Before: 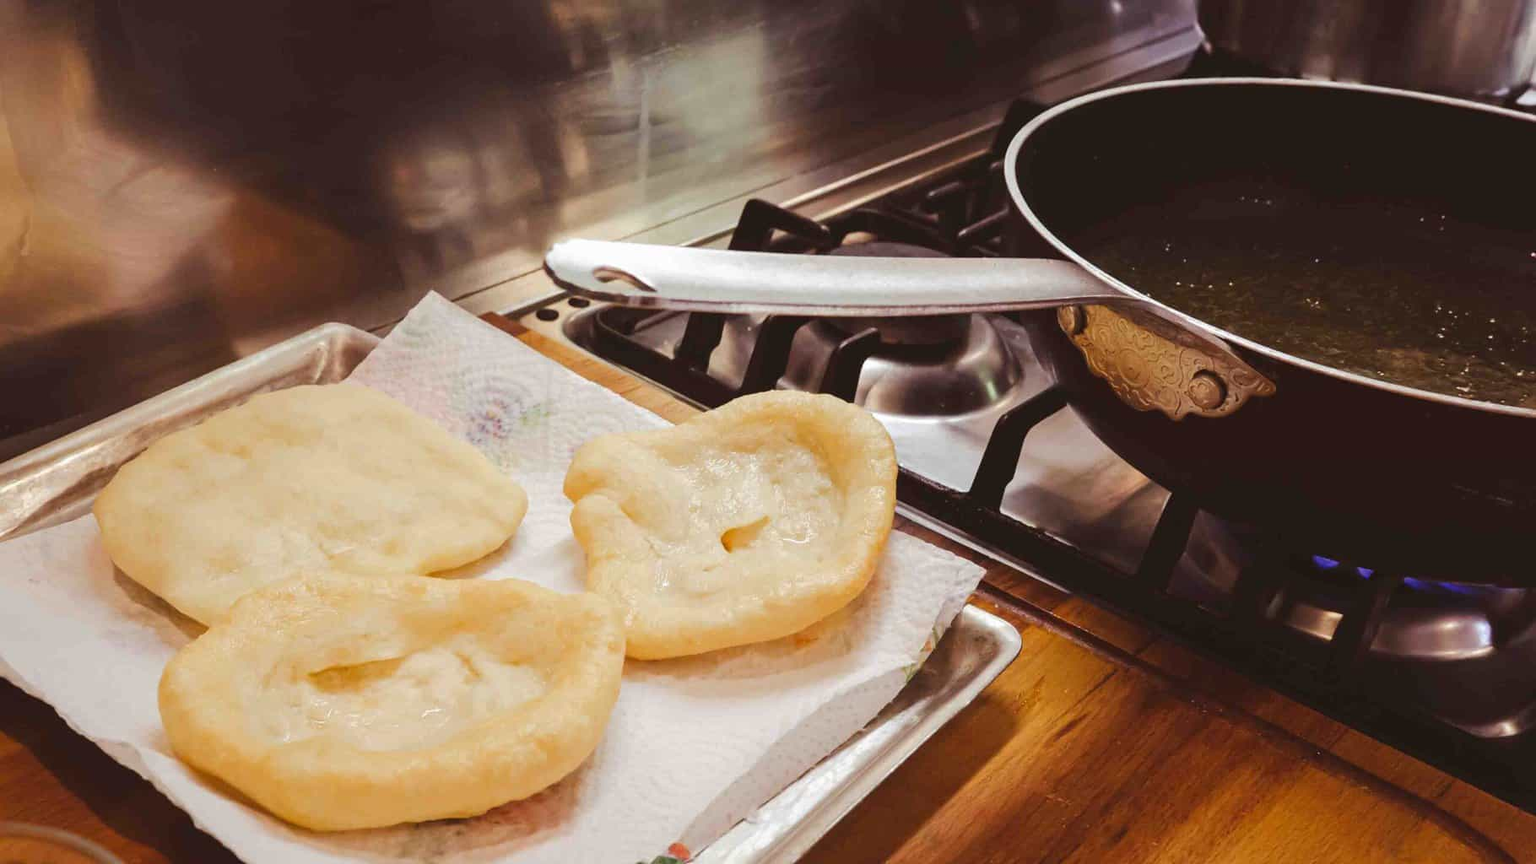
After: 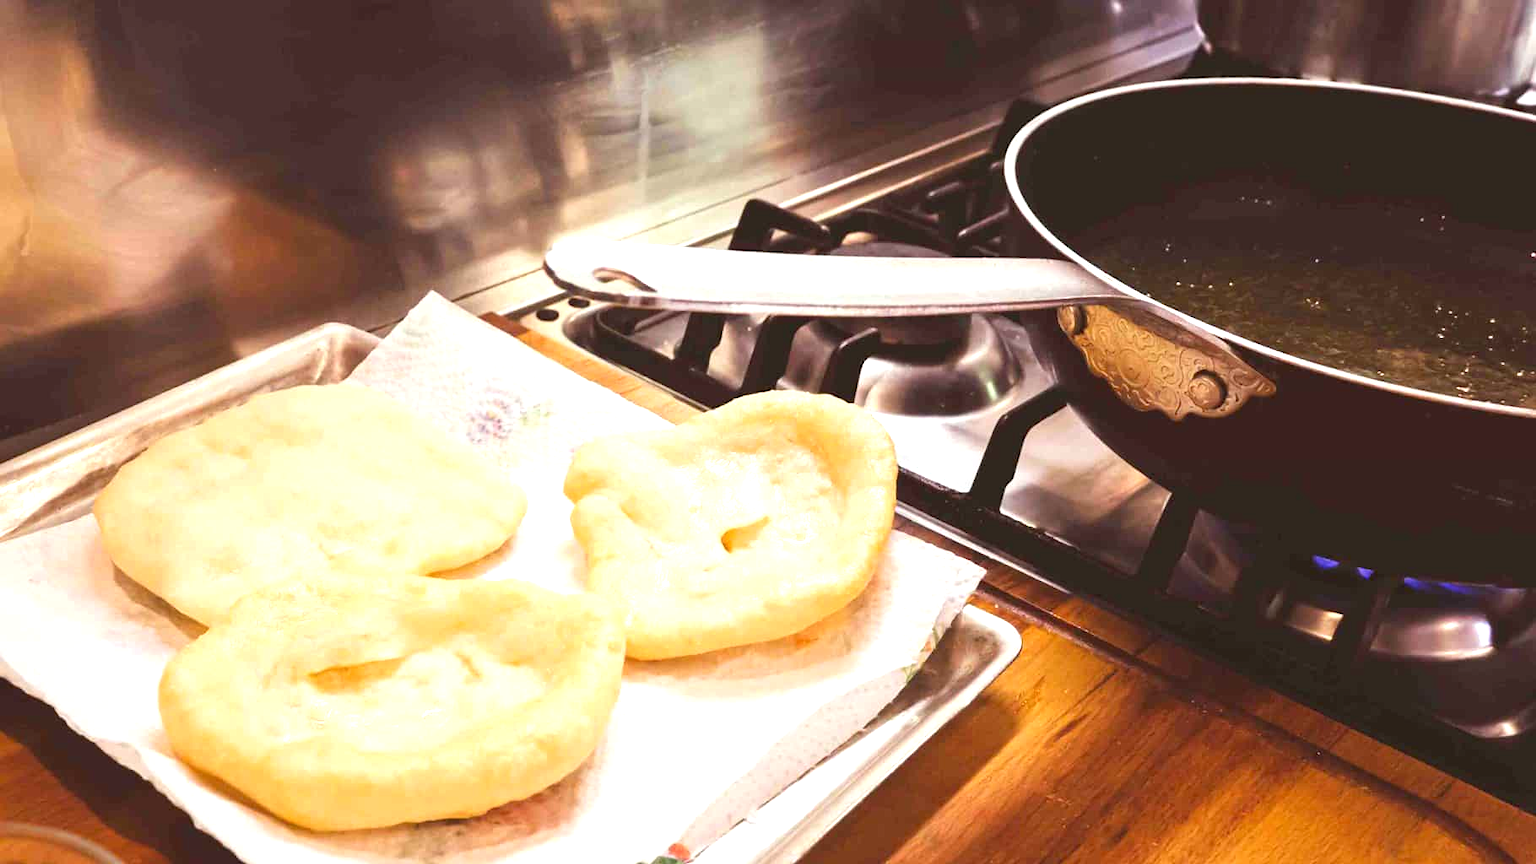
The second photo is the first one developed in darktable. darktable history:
exposure: black level correction 0.001, exposure 0.966 EV, compensate highlight preservation false
